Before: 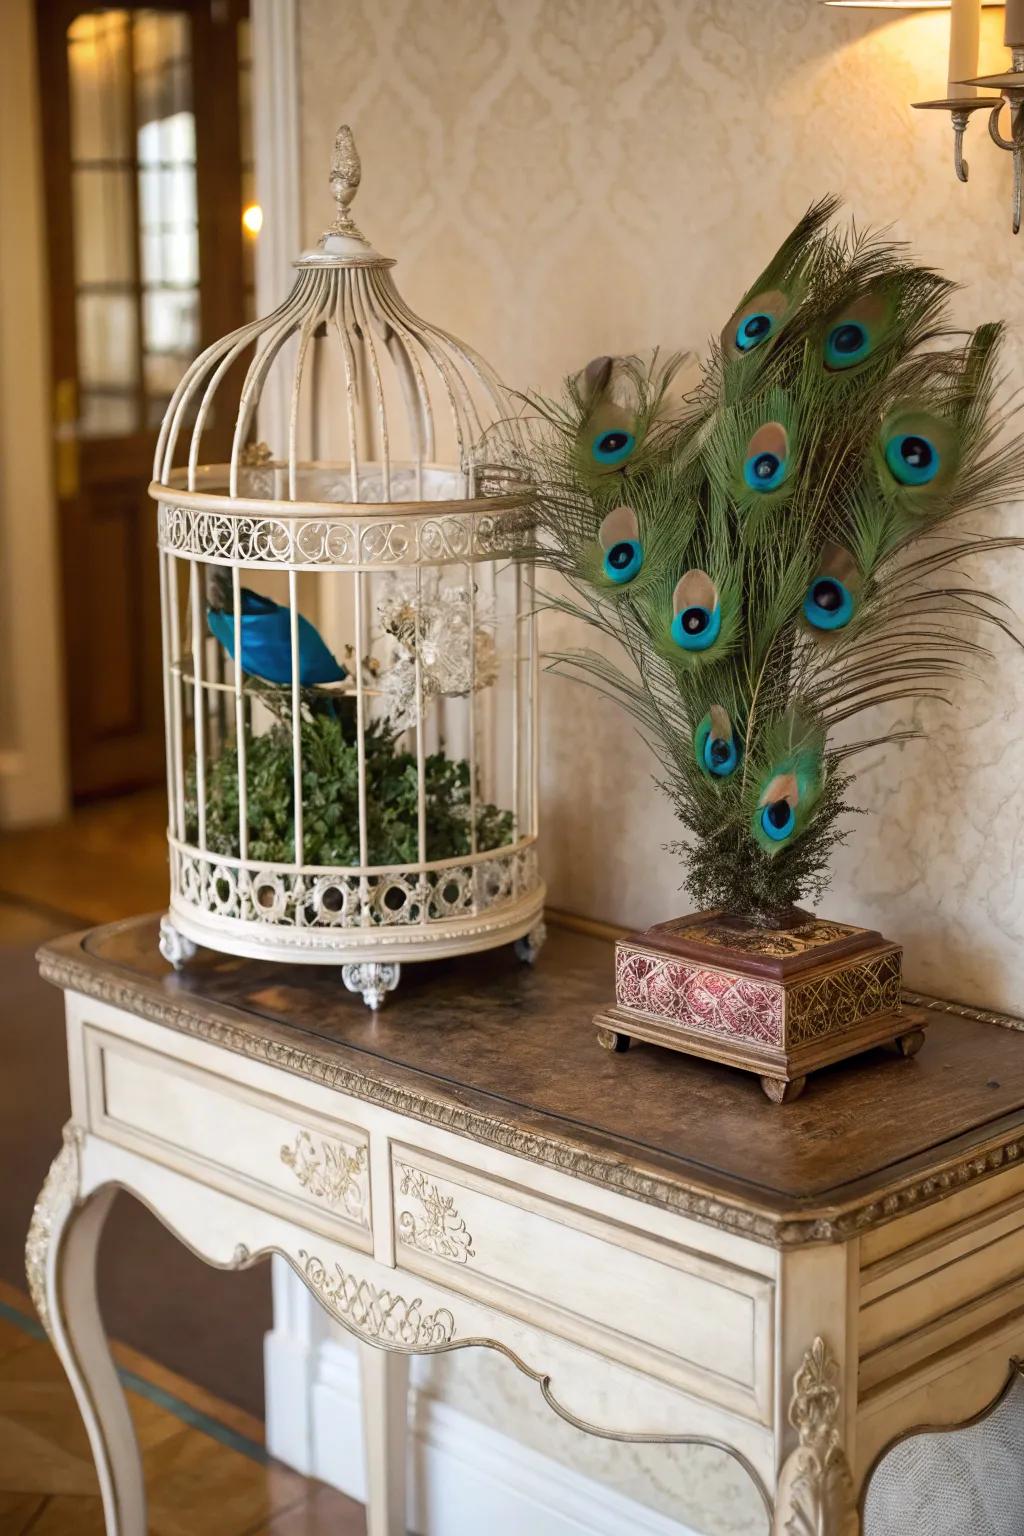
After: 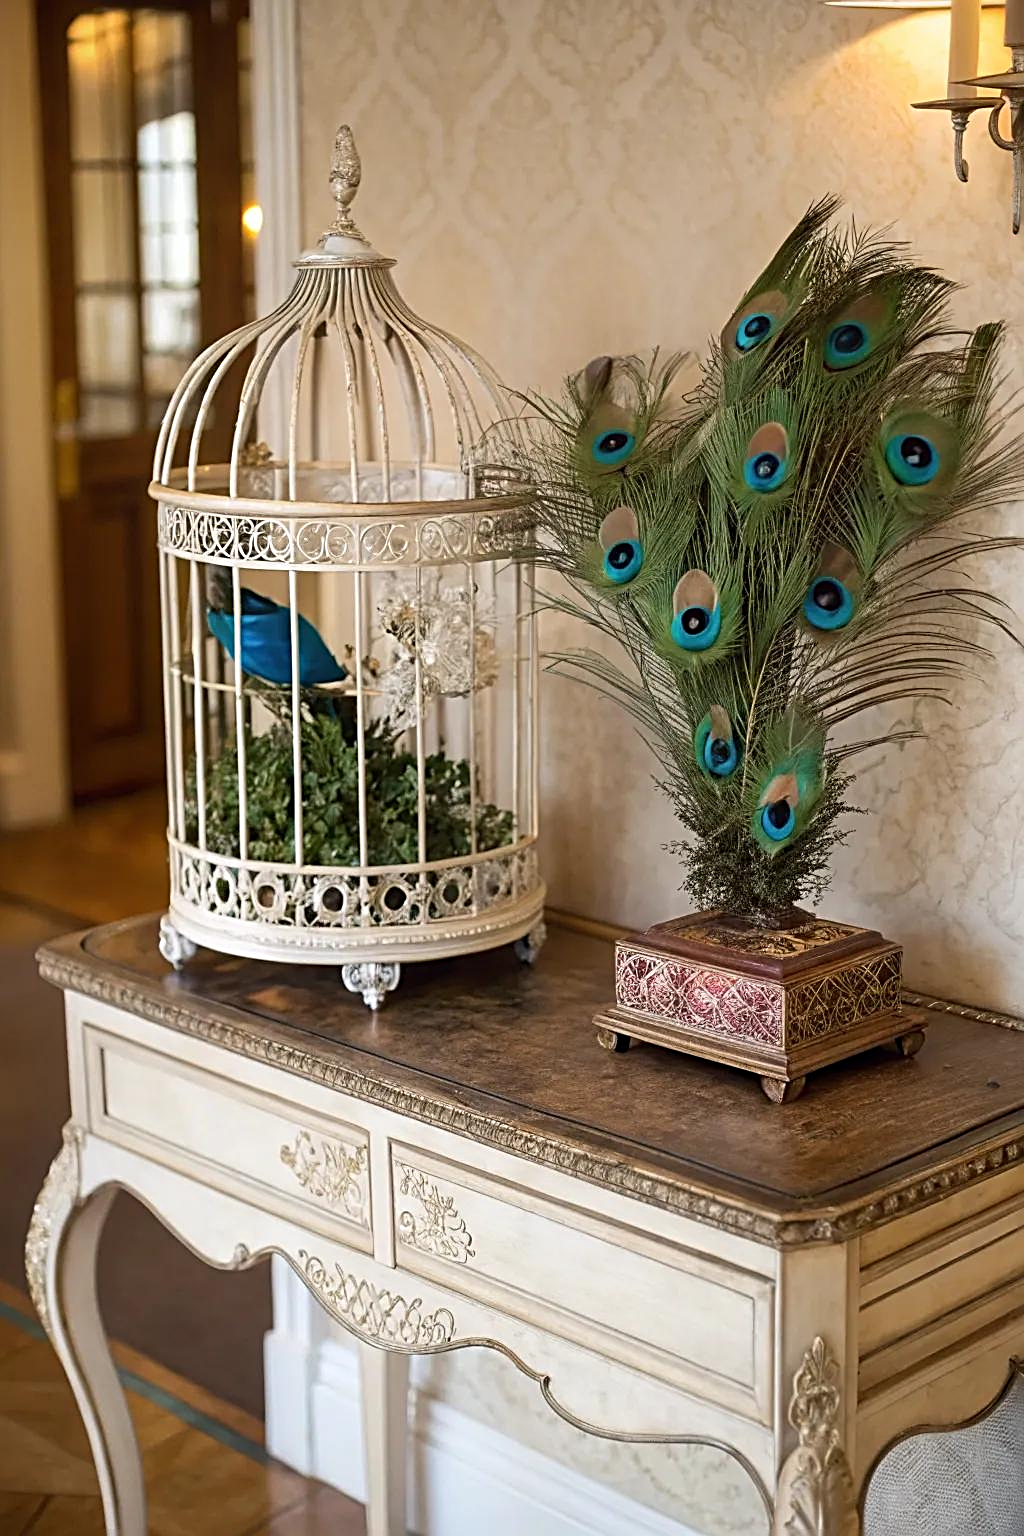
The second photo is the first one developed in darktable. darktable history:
sharpen: radius 2.7, amount 0.676
